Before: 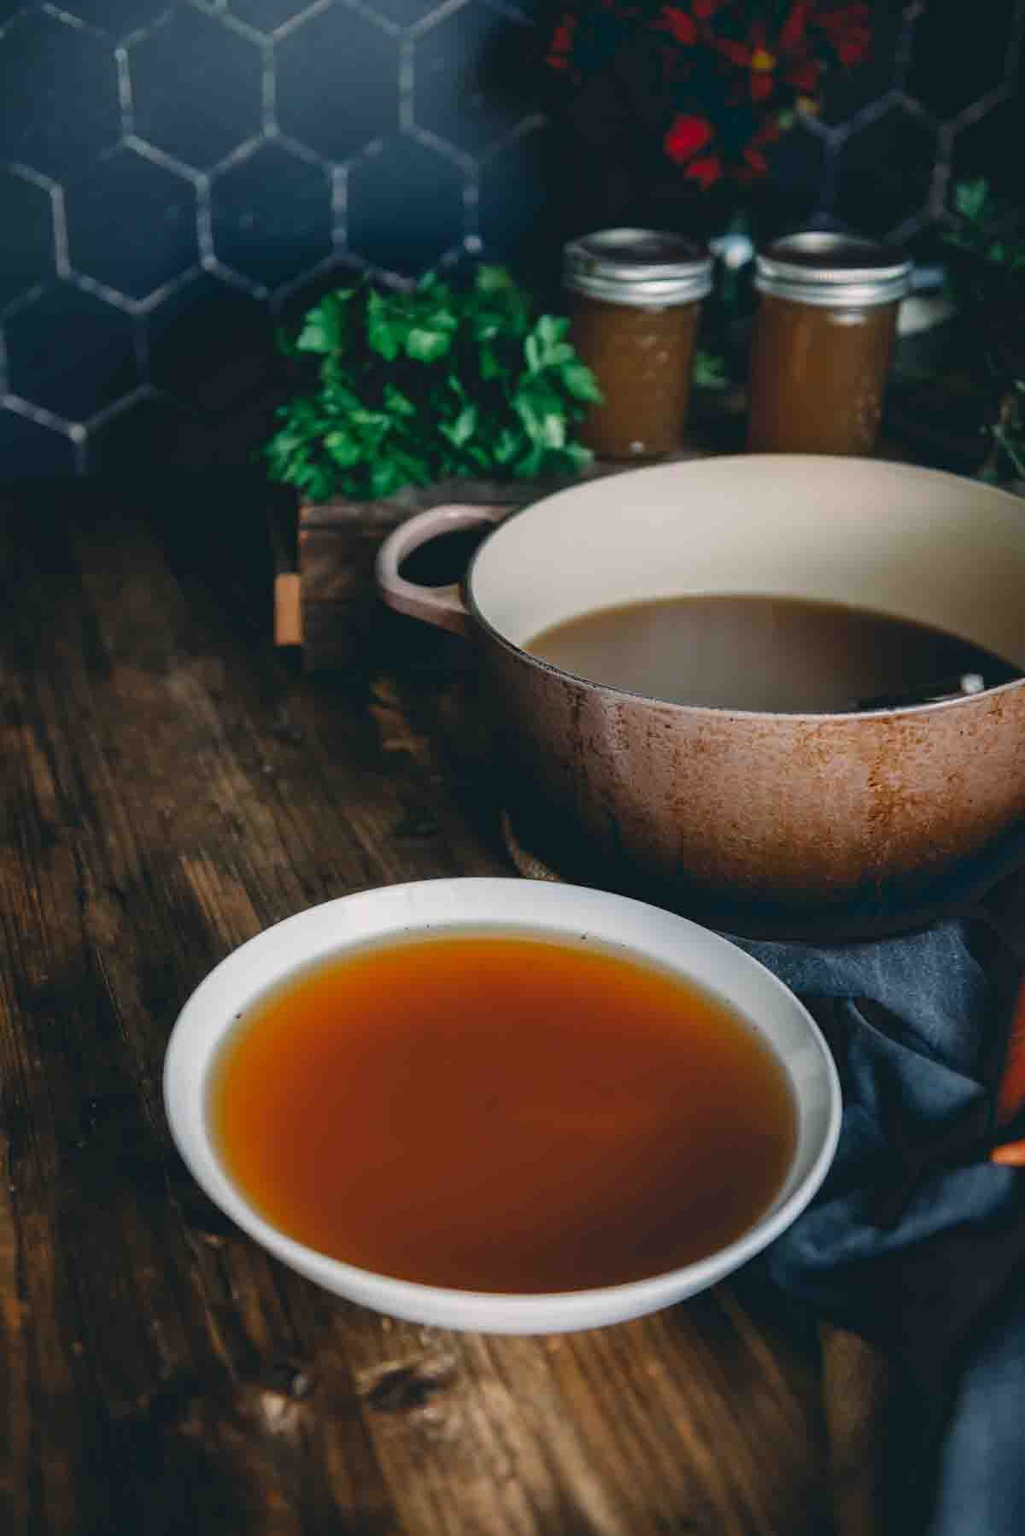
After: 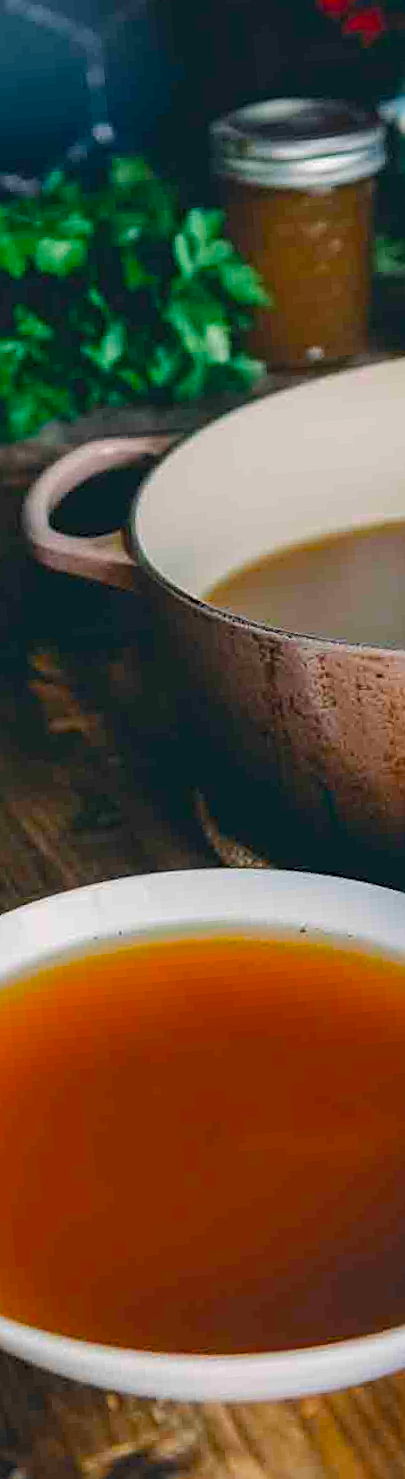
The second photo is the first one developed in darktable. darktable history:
sharpen: on, module defaults
rotate and perspective: rotation -5°, crop left 0.05, crop right 0.952, crop top 0.11, crop bottom 0.89
crop: left 33.36%, right 33.36%
color balance rgb: perceptual saturation grading › global saturation 25%, perceptual brilliance grading › mid-tones 10%, perceptual brilliance grading › shadows 15%, global vibrance 20%
